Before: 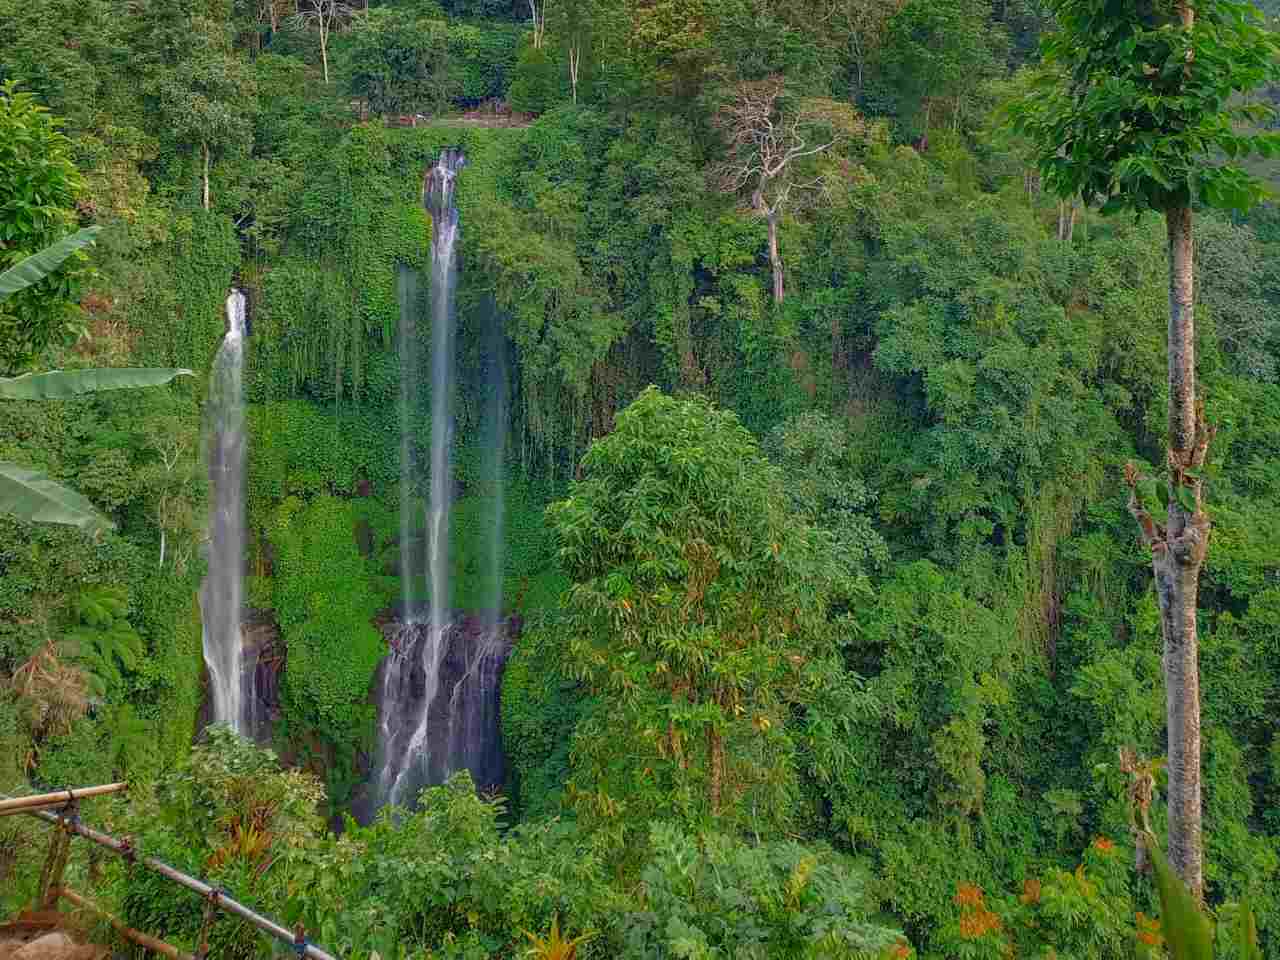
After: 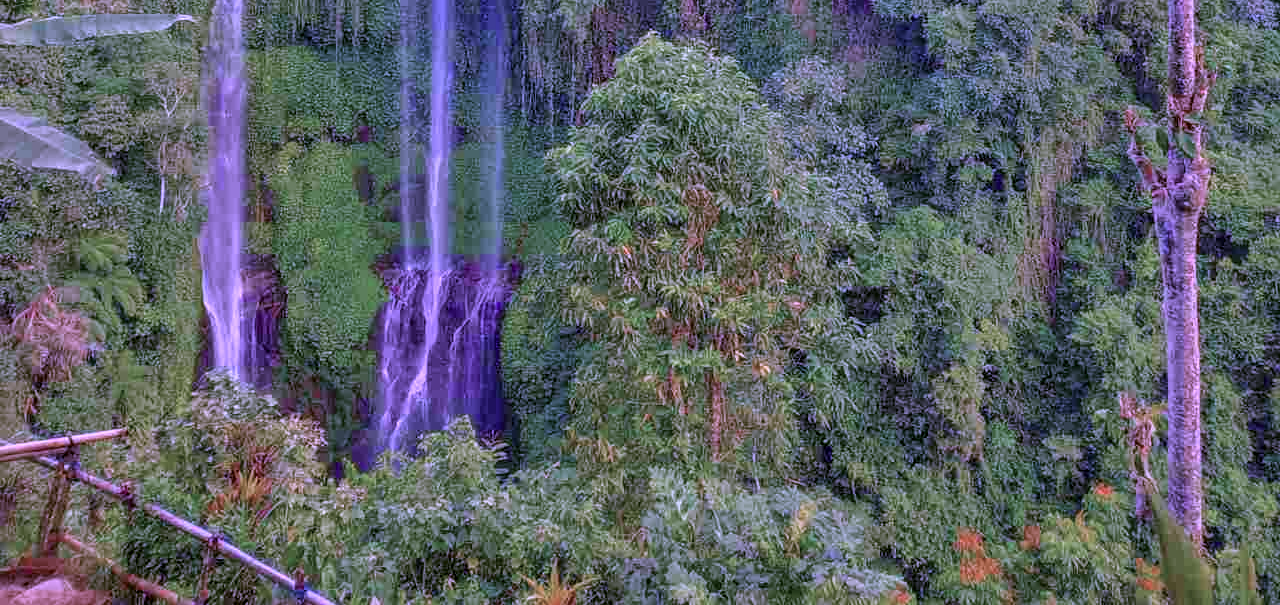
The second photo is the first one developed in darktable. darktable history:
color calibration: illuminant custom, x 0.38, y 0.481, temperature 4464.13 K
color correction: highlights a* -2.83, highlights b* -2.63, shadows a* 2.07, shadows b* 2.89
crop and rotate: top 36.886%
local contrast: on, module defaults
shadows and highlights: low approximation 0.01, soften with gaussian
